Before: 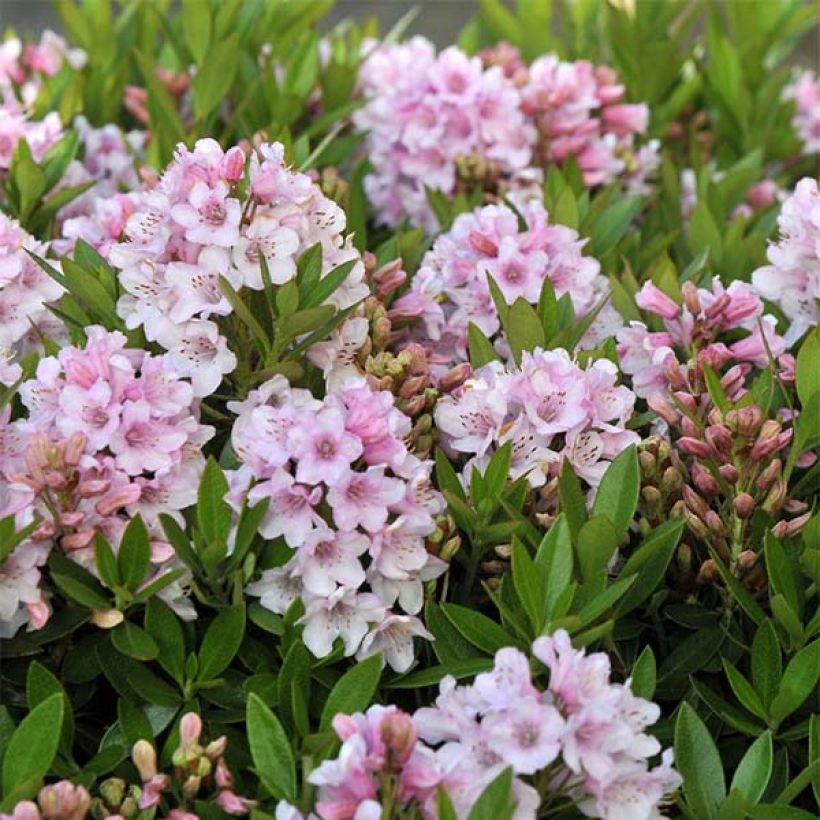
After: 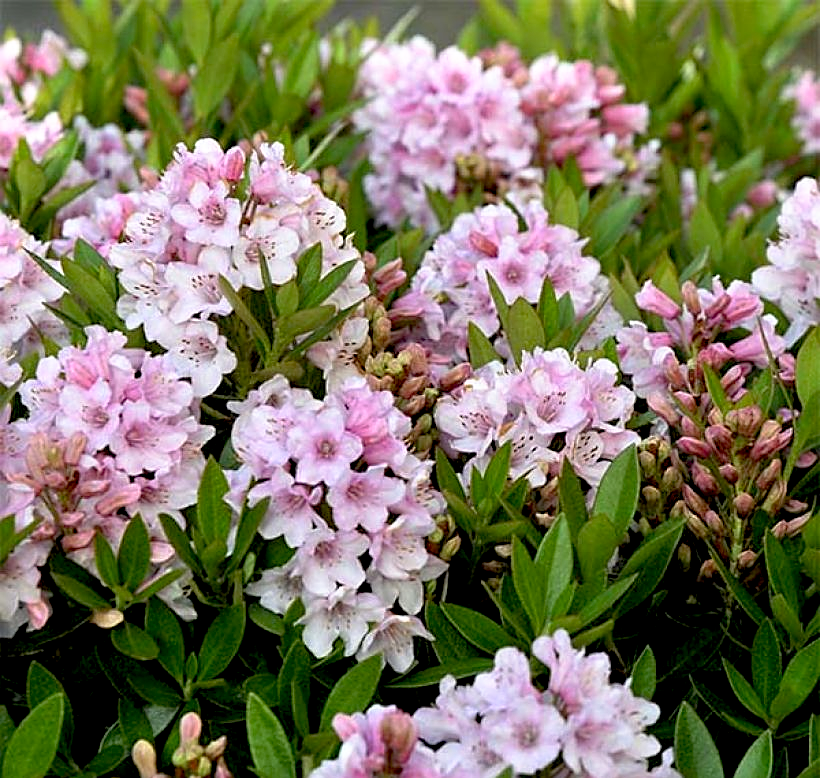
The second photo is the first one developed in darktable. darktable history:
crop and rotate: top 0%, bottom 5.097%
sharpen: on, module defaults
exposure: exposure -0.01 EV, compensate highlight preservation false
base curve: curves: ch0 [(0.017, 0) (0.425, 0.441) (0.844, 0.933) (1, 1)], preserve colors none
